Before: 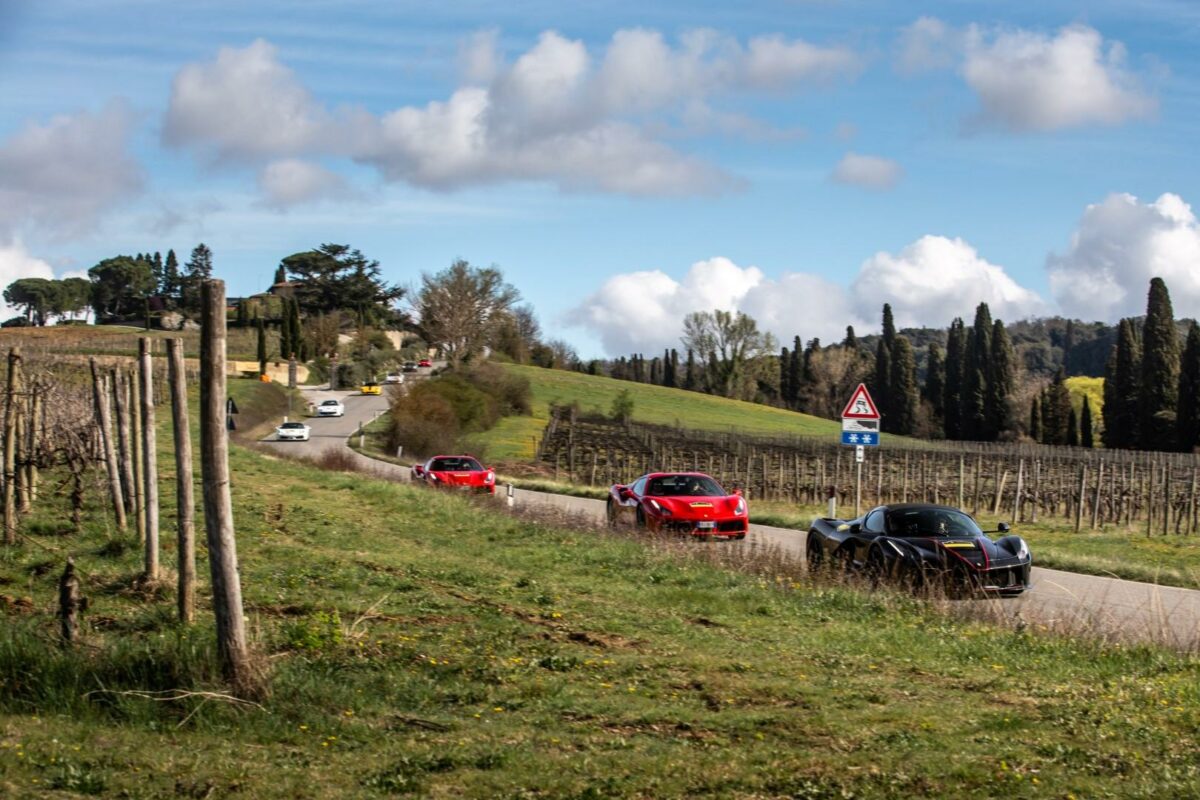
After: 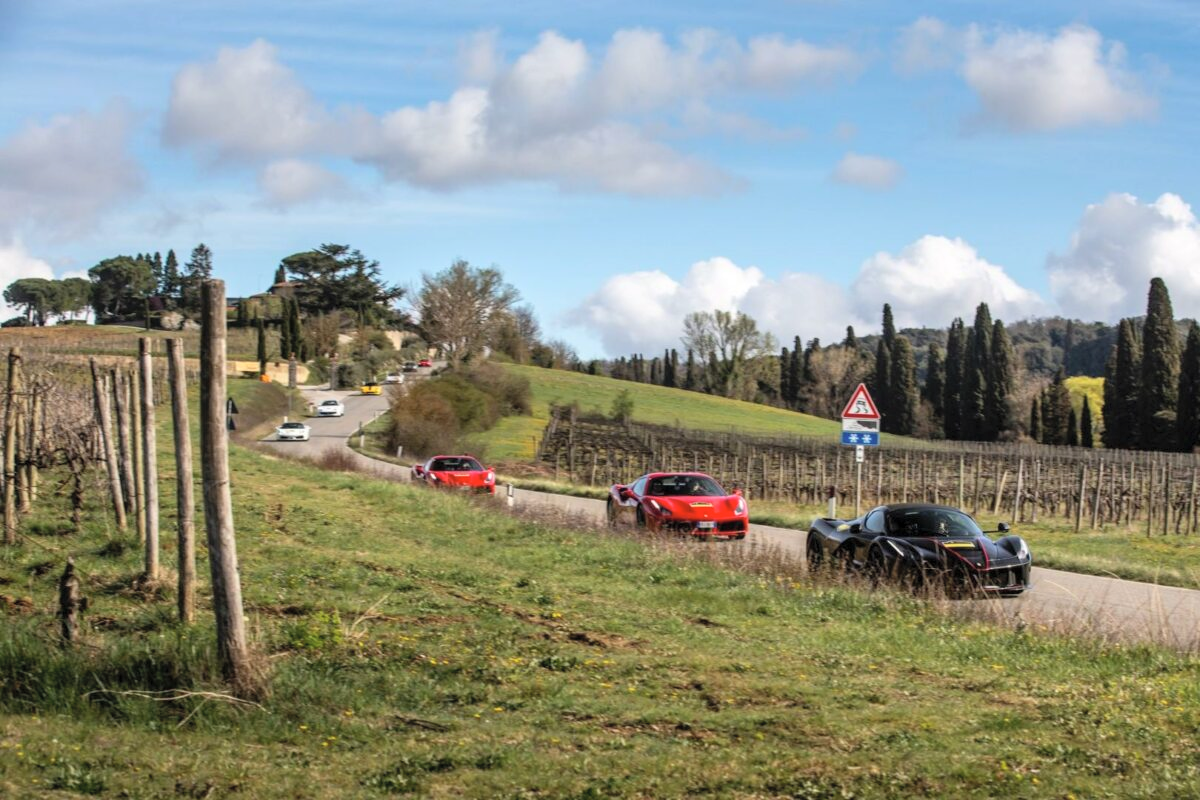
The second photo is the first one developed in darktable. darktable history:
contrast brightness saturation: brightness 0.144
